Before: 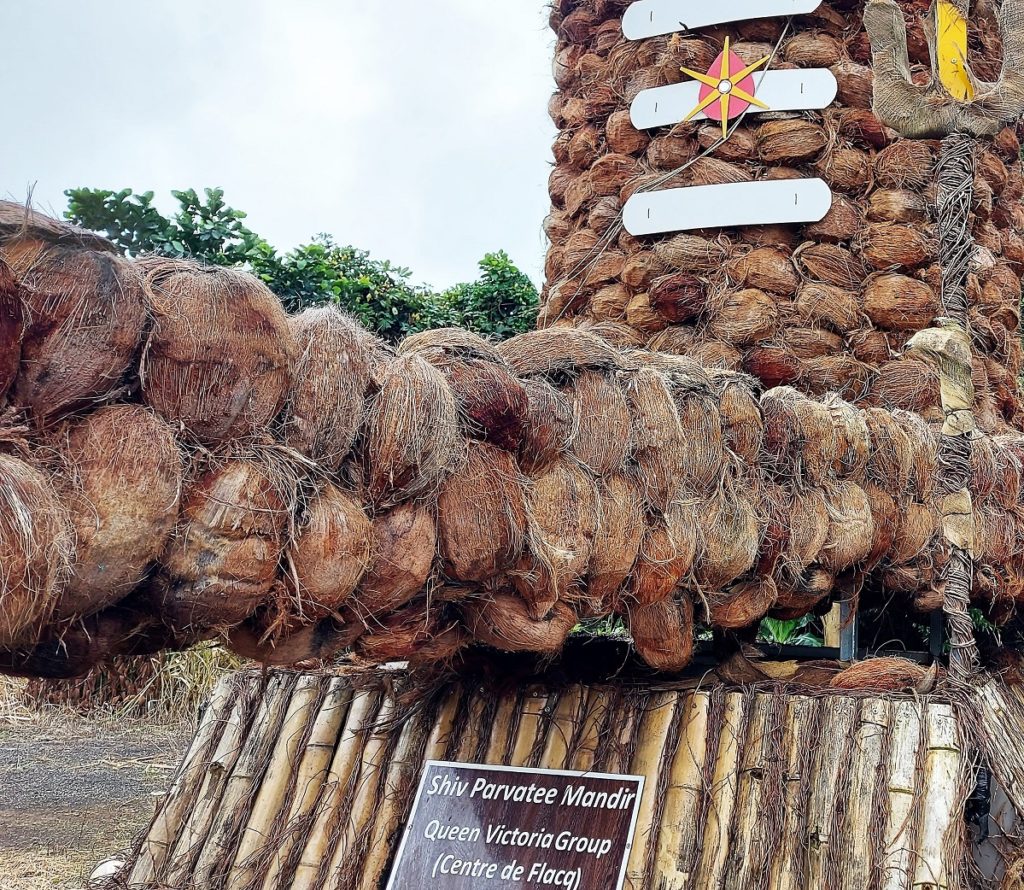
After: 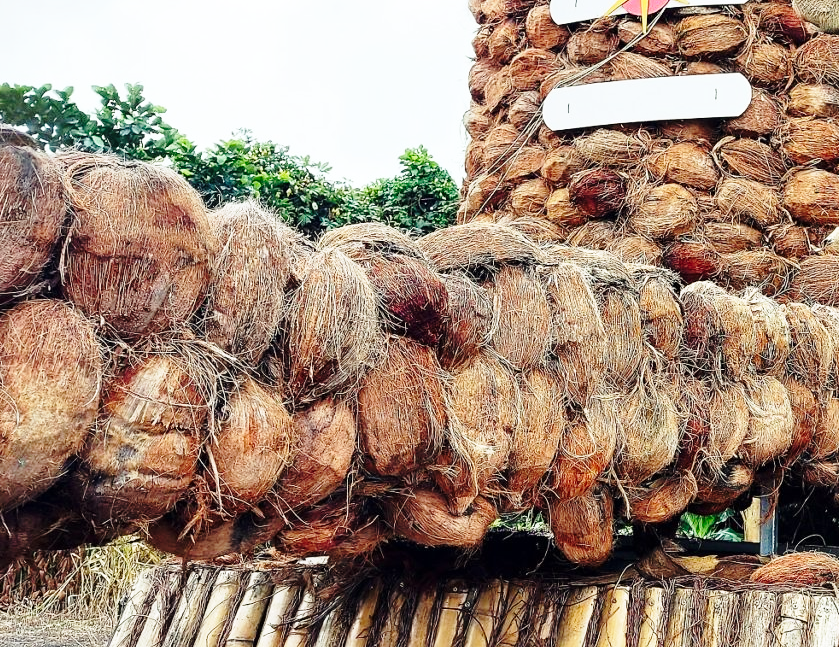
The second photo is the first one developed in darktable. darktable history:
base curve: curves: ch0 [(0, 0) (0.028, 0.03) (0.121, 0.232) (0.46, 0.748) (0.859, 0.968) (1, 1)], preserve colors none
rgb curve: curves: ch2 [(0, 0) (0.567, 0.512) (1, 1)], mode RGB, independent channels
crop: left 7.856%, top 11.836%, right 10.12%, bottom 15.387%
